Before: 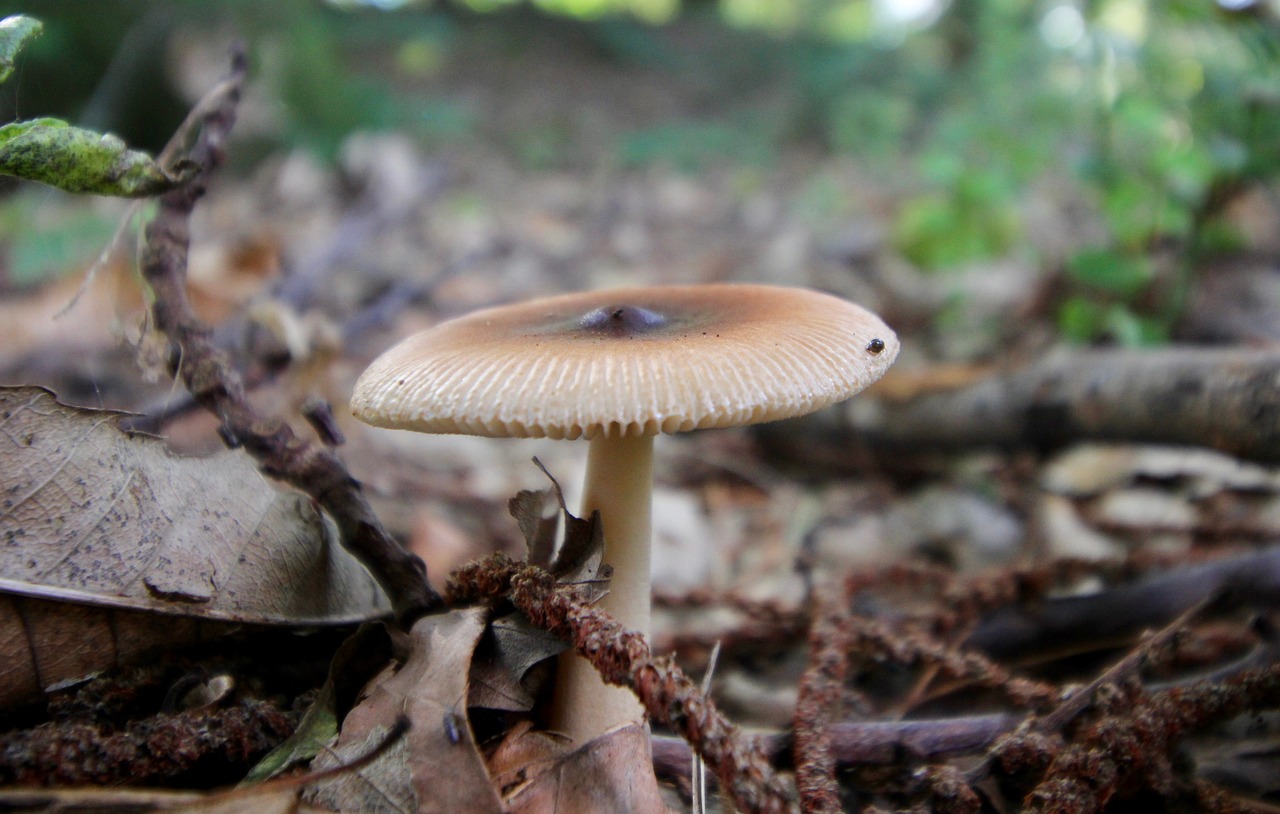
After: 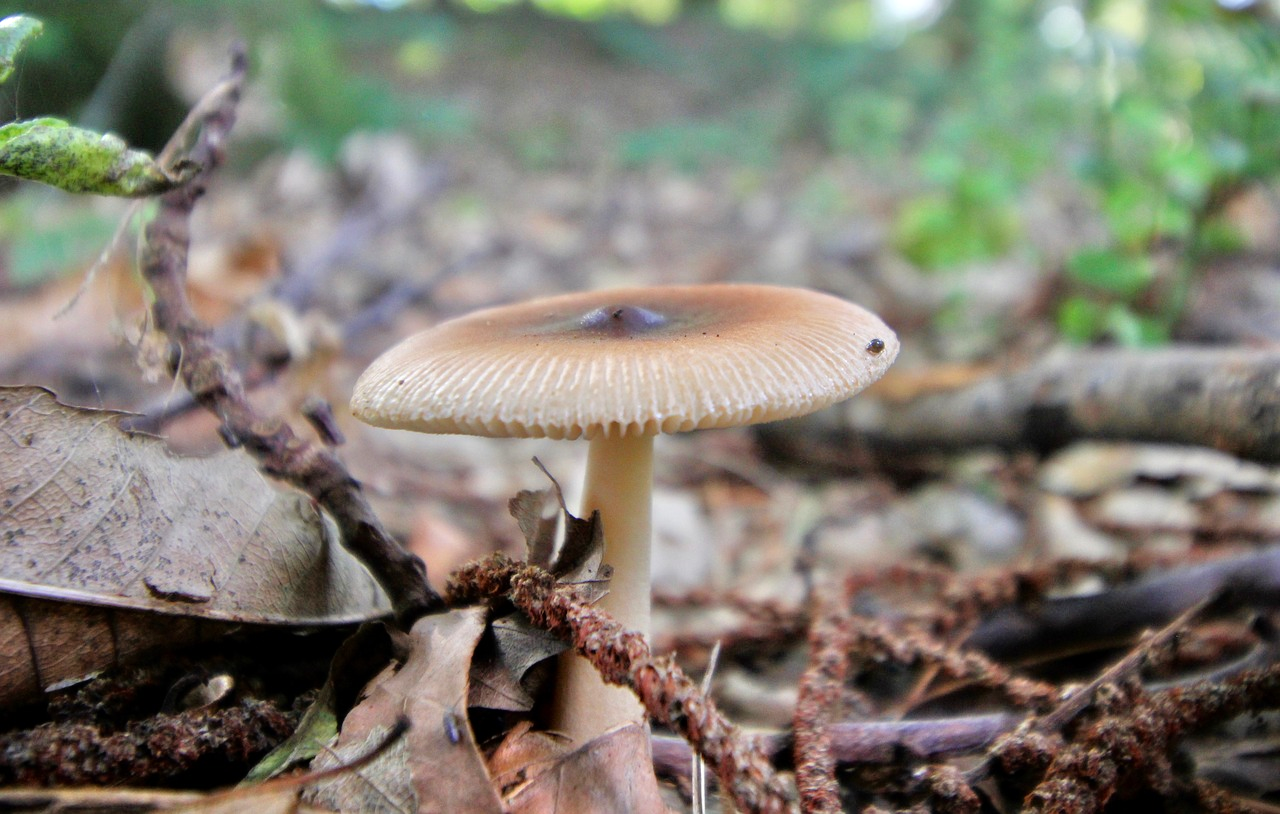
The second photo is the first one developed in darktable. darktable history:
tone equalizer: -7 EV 0.15 EV, -6 EV 0.6 EV, -5 EV 1.15 EV, -4 EV 1.33 EV, -3 EV 1.15 EV, -2 EV 0.6 EV, -1 EV 0.15 EV, mask exposure compensation -0.5 EV
white balance: red 1, blue 1
